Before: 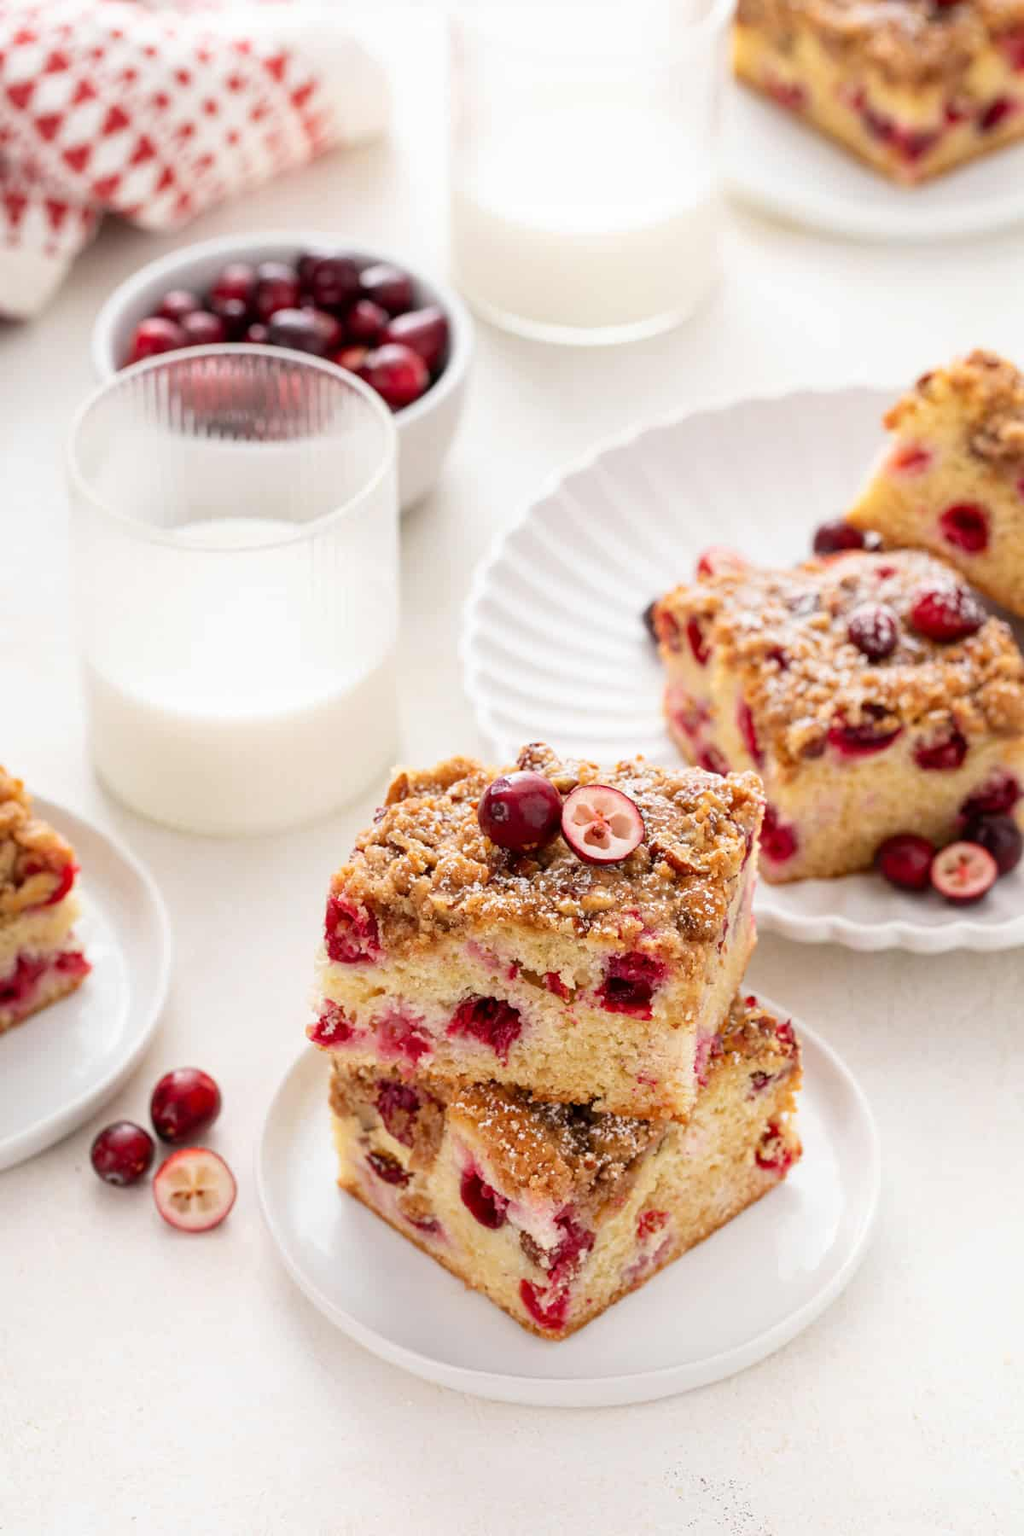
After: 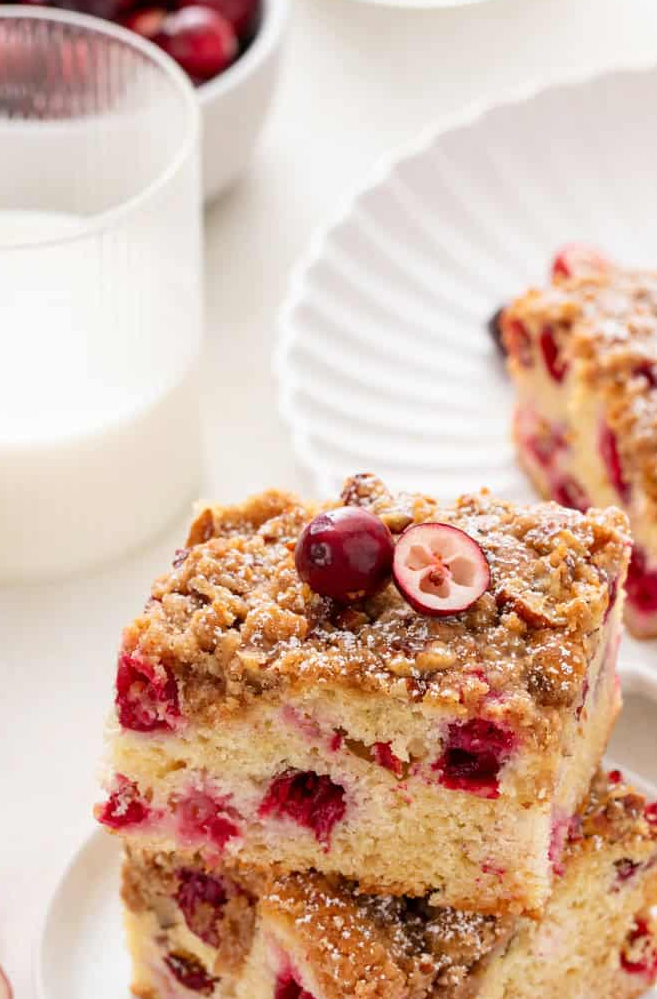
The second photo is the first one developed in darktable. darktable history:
crop and rotate: left 22.161%, top 22.06%, right 23.086%, bottom 22.404%
